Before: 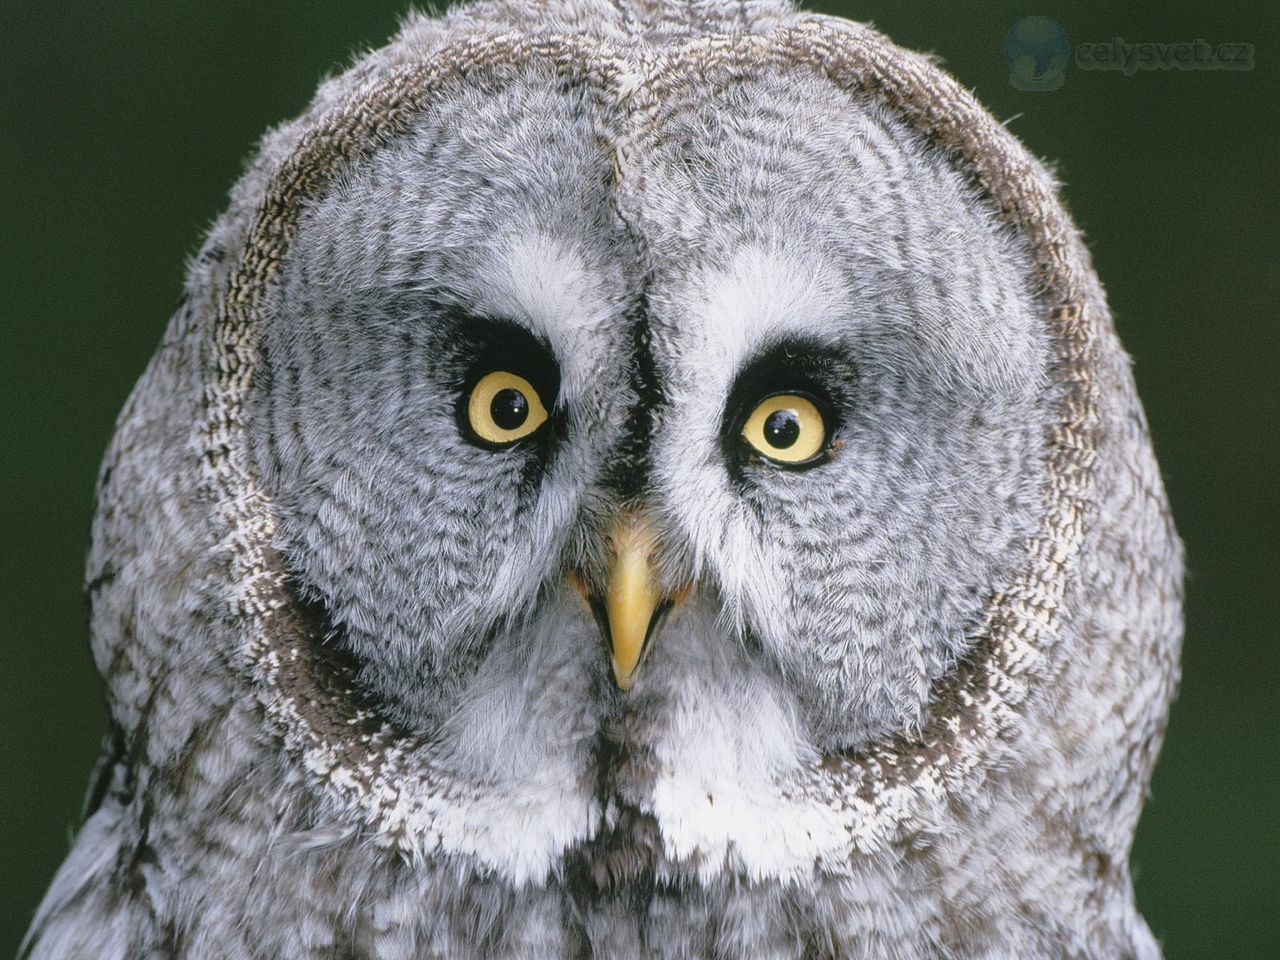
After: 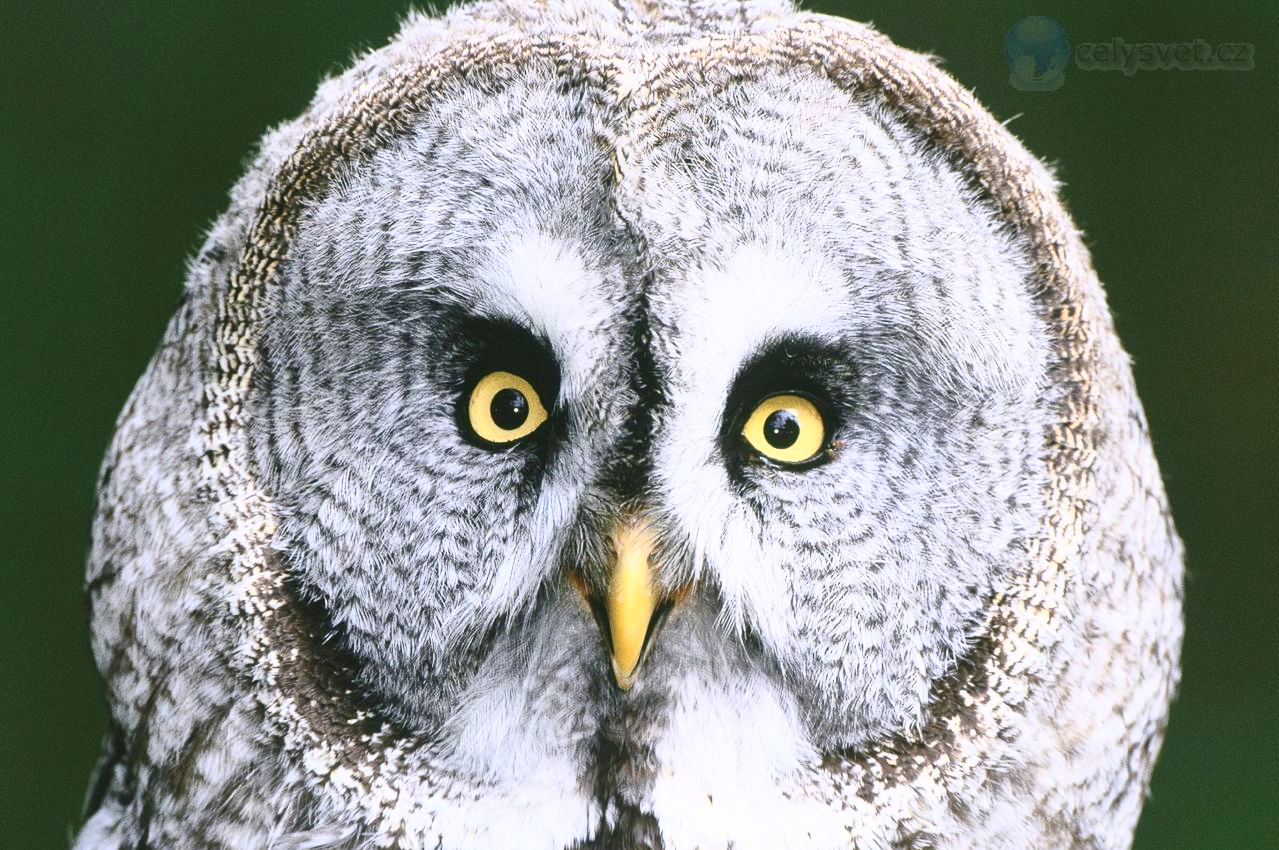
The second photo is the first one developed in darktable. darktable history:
crop and rotate: top 0%, bottom 11.453%
shadows and highlights: on, module defaults
contrast brightness saturation: contrast 0.63, brightness 0.355, saturation 0.135
